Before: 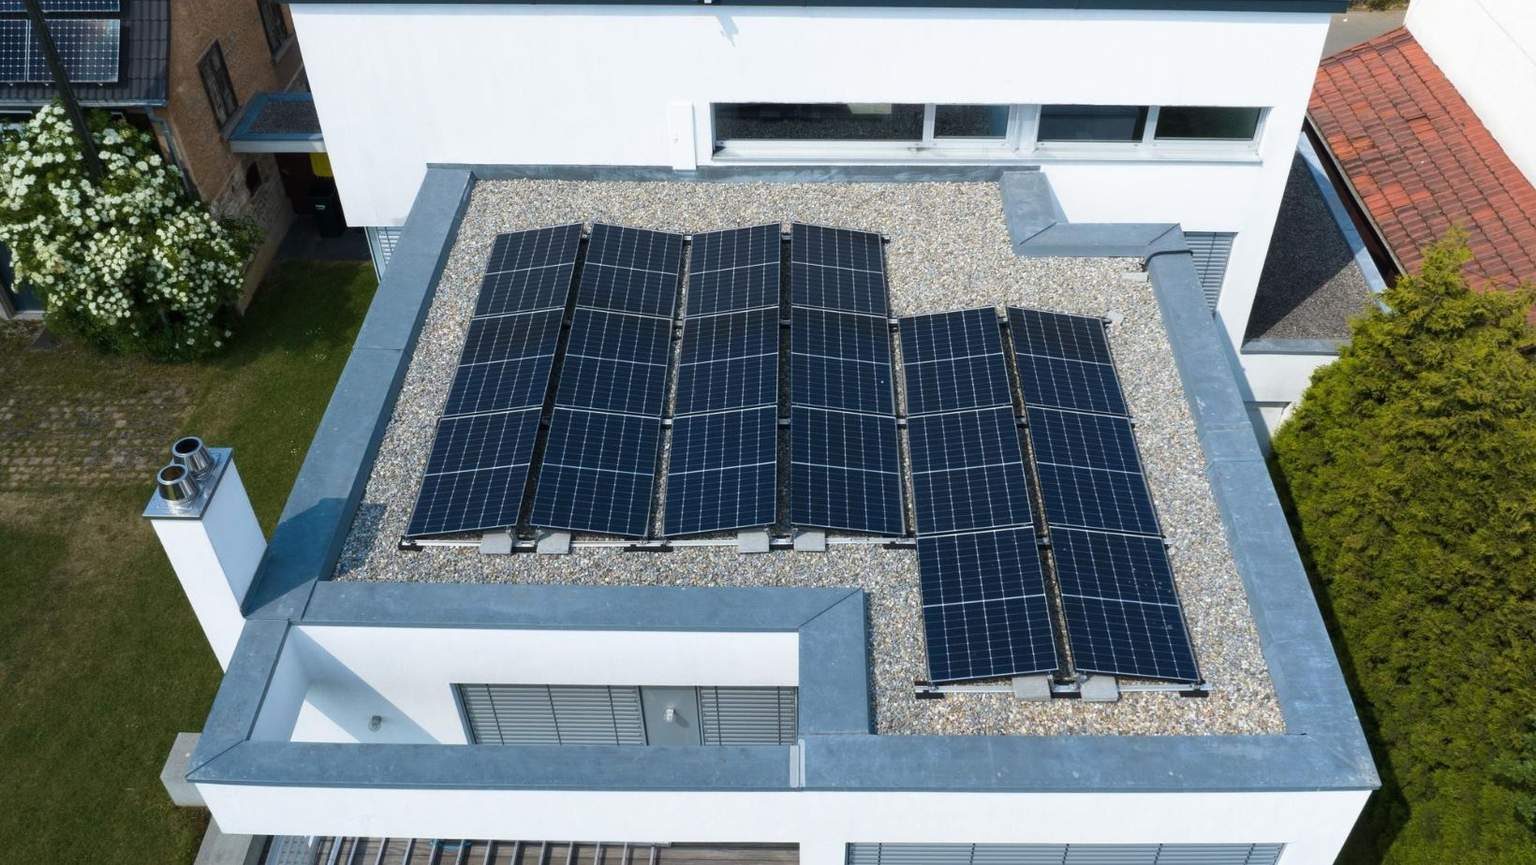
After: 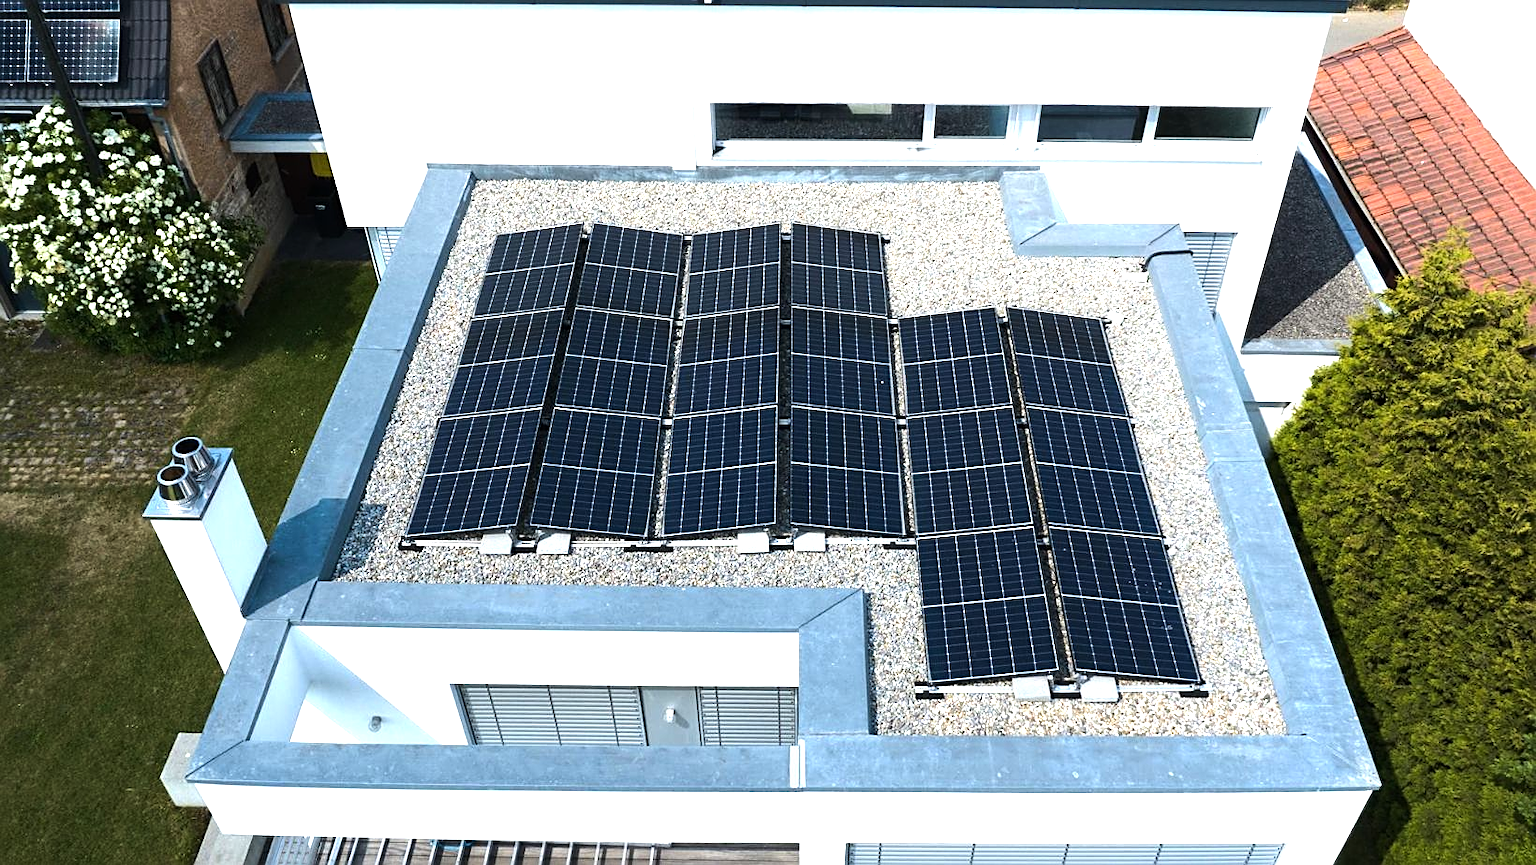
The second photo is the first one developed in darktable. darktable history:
exposure: black level correction 0, exposure 0.5 EV, compensate exposure bias true, compensate highlight preservation false
sharpen: on, module defaults
tone equalizer: -8 EV -0.75 EV, -7 EV -0.7 EV, -6 EV -0.6 EV, -5 EV -0.4 EV, -3 EV 0.4 EV, -2 EV 0.6 EV, -1 EV 0.7 EV, +0 EV 0.75 EV, edges refinement/feathering 500, mask exposure compensation -1.57 EV, preserve details no
